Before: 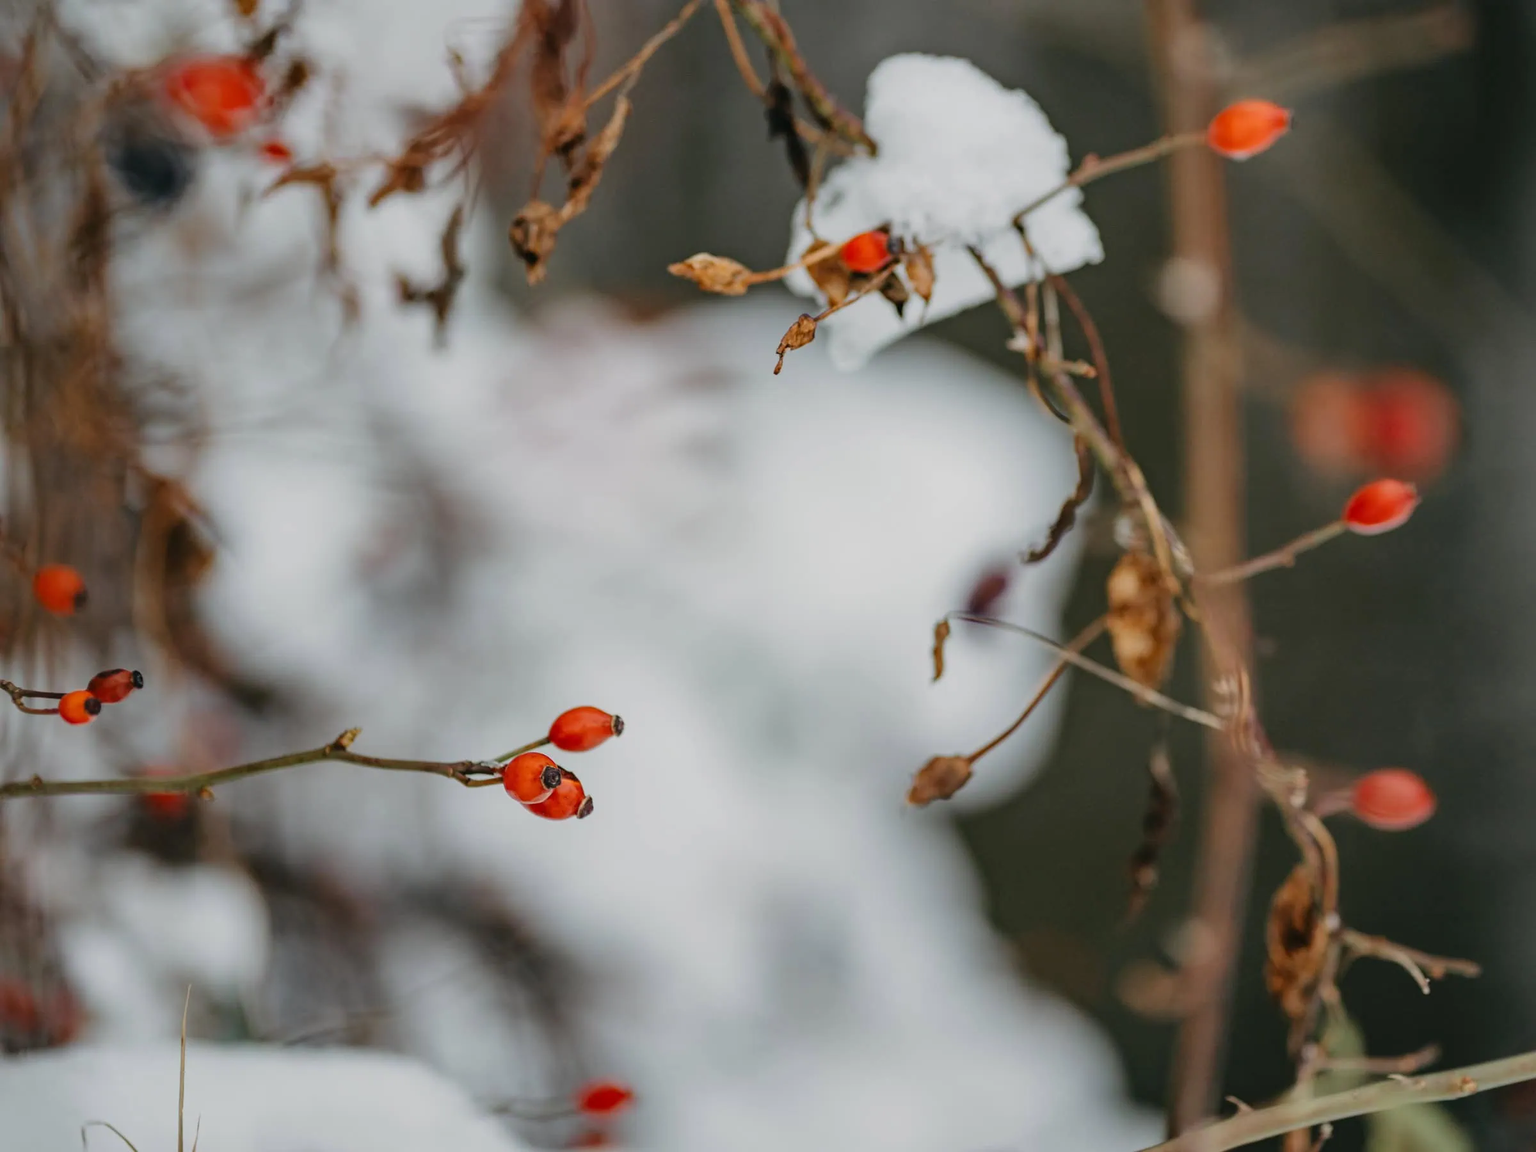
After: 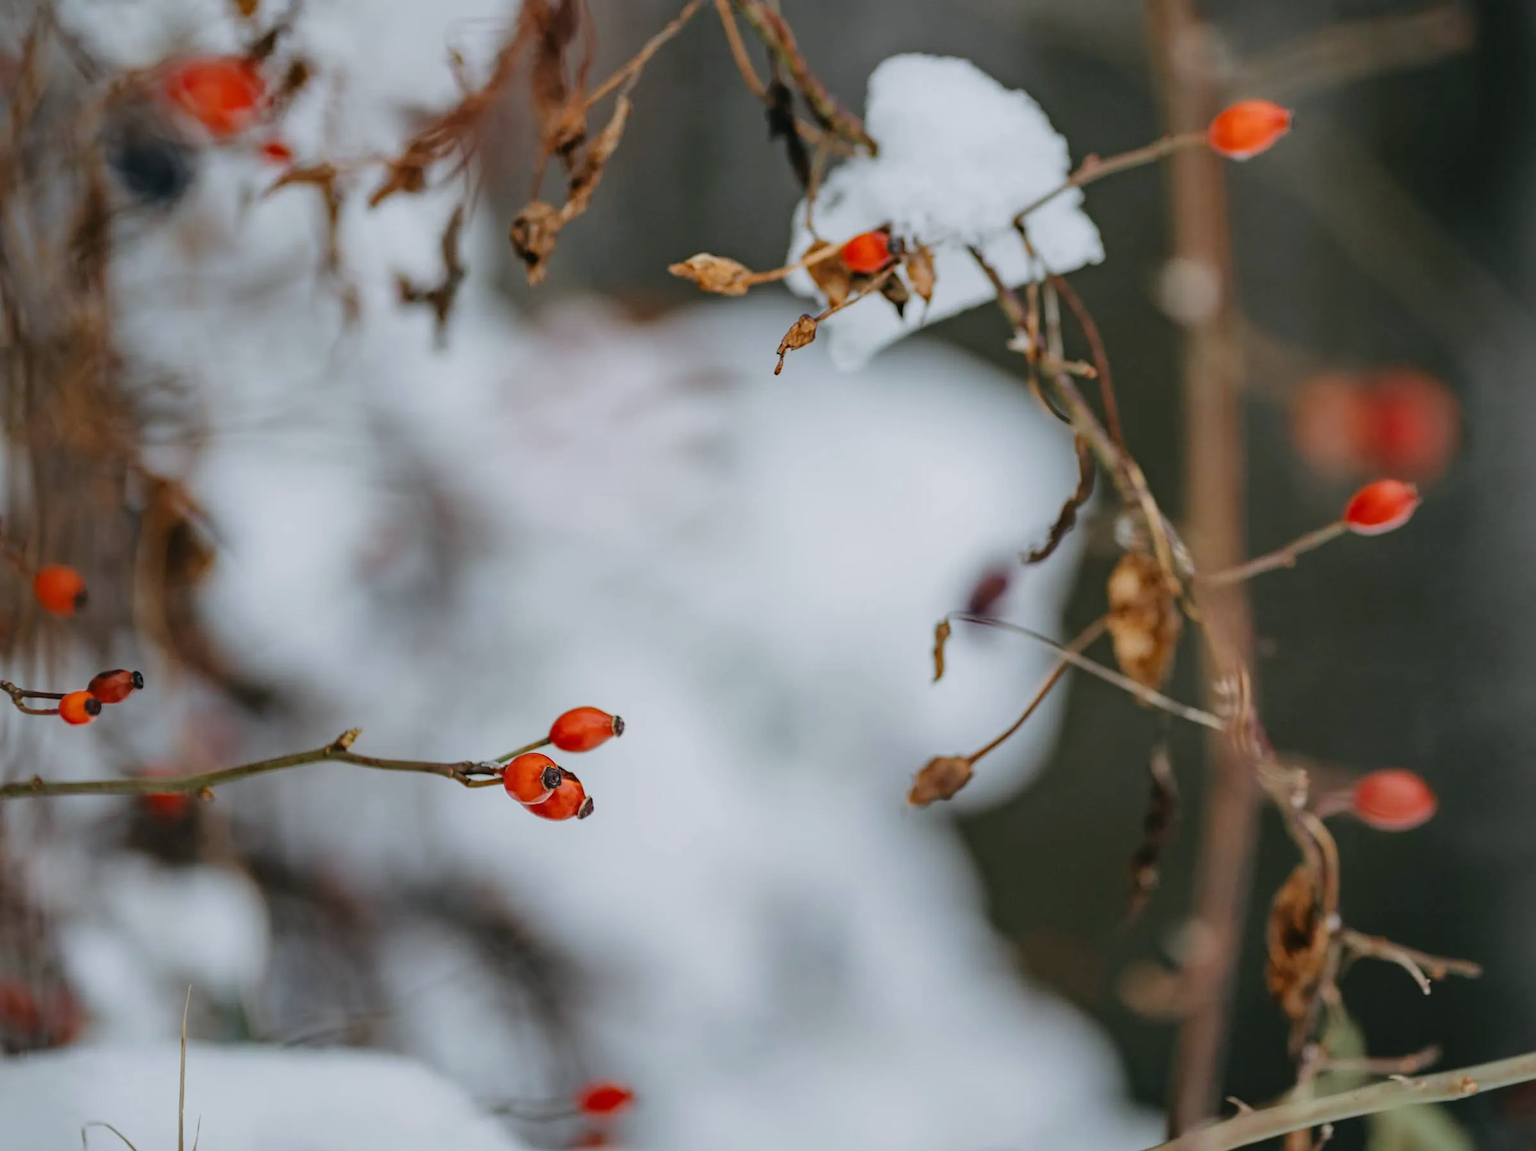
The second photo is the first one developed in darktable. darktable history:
white balance: red 0.976, blue 1.04
bloom: size 9%, threshold 100%, strength 7%
